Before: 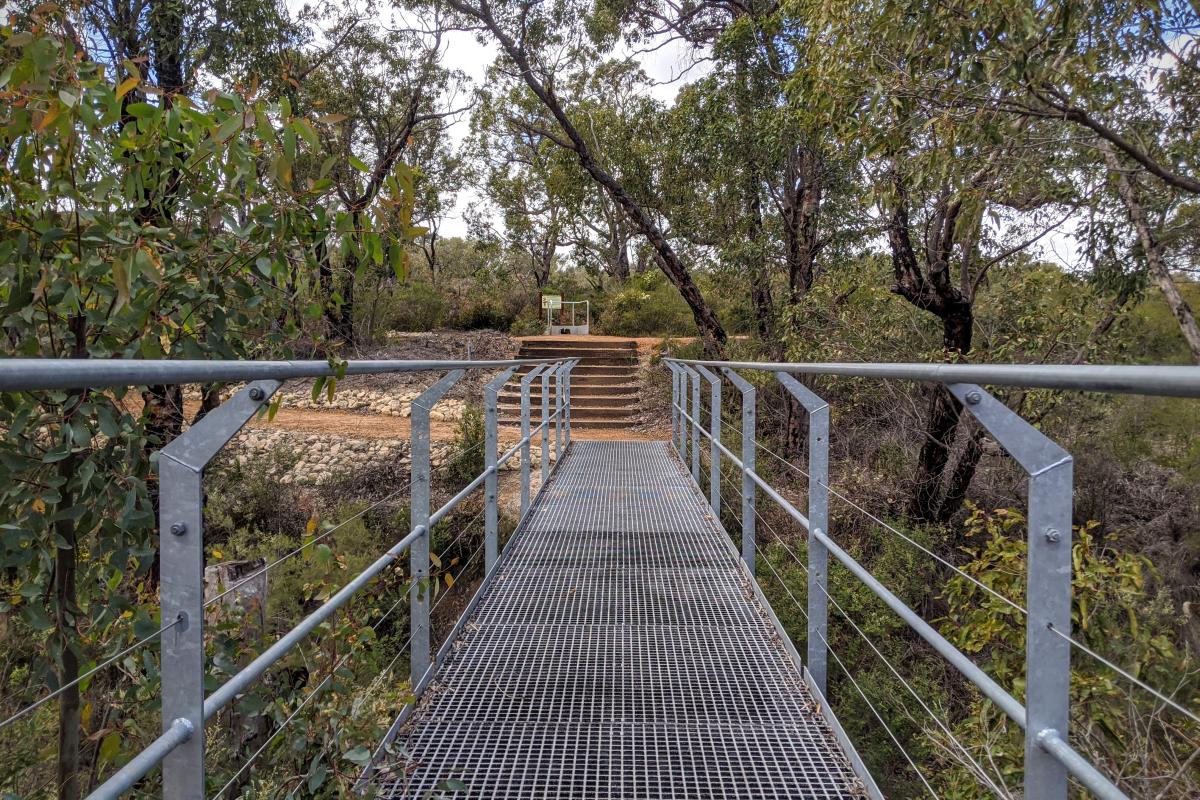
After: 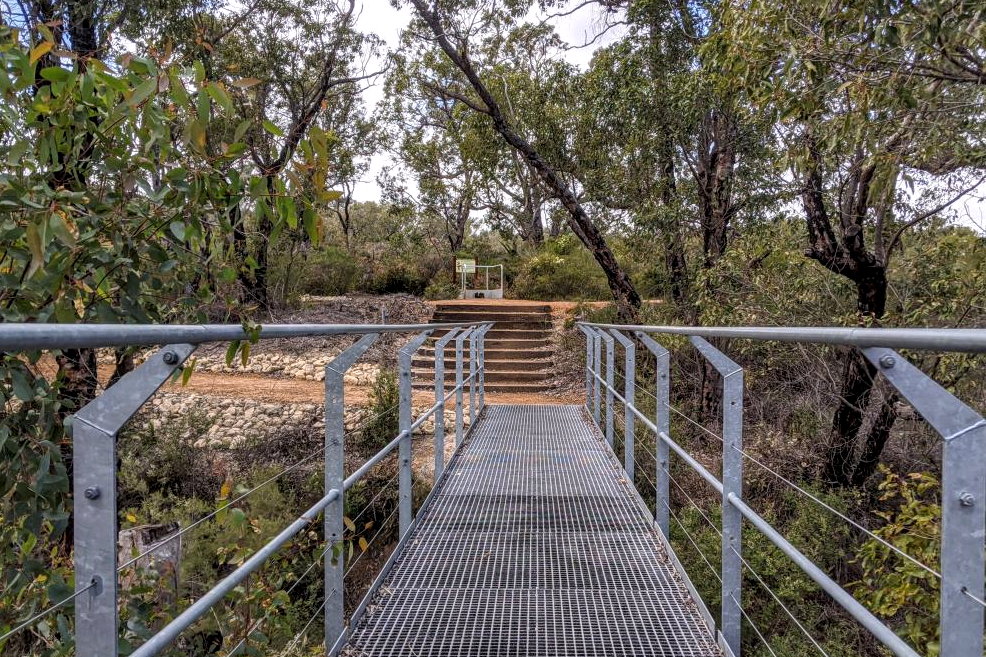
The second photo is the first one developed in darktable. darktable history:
crop and rotate: left 7.196%, top 4.574%, right 10.605%, bottom 13.178%
white balance: red 1.009, blue 1.027
local contrast: on, module defaults
